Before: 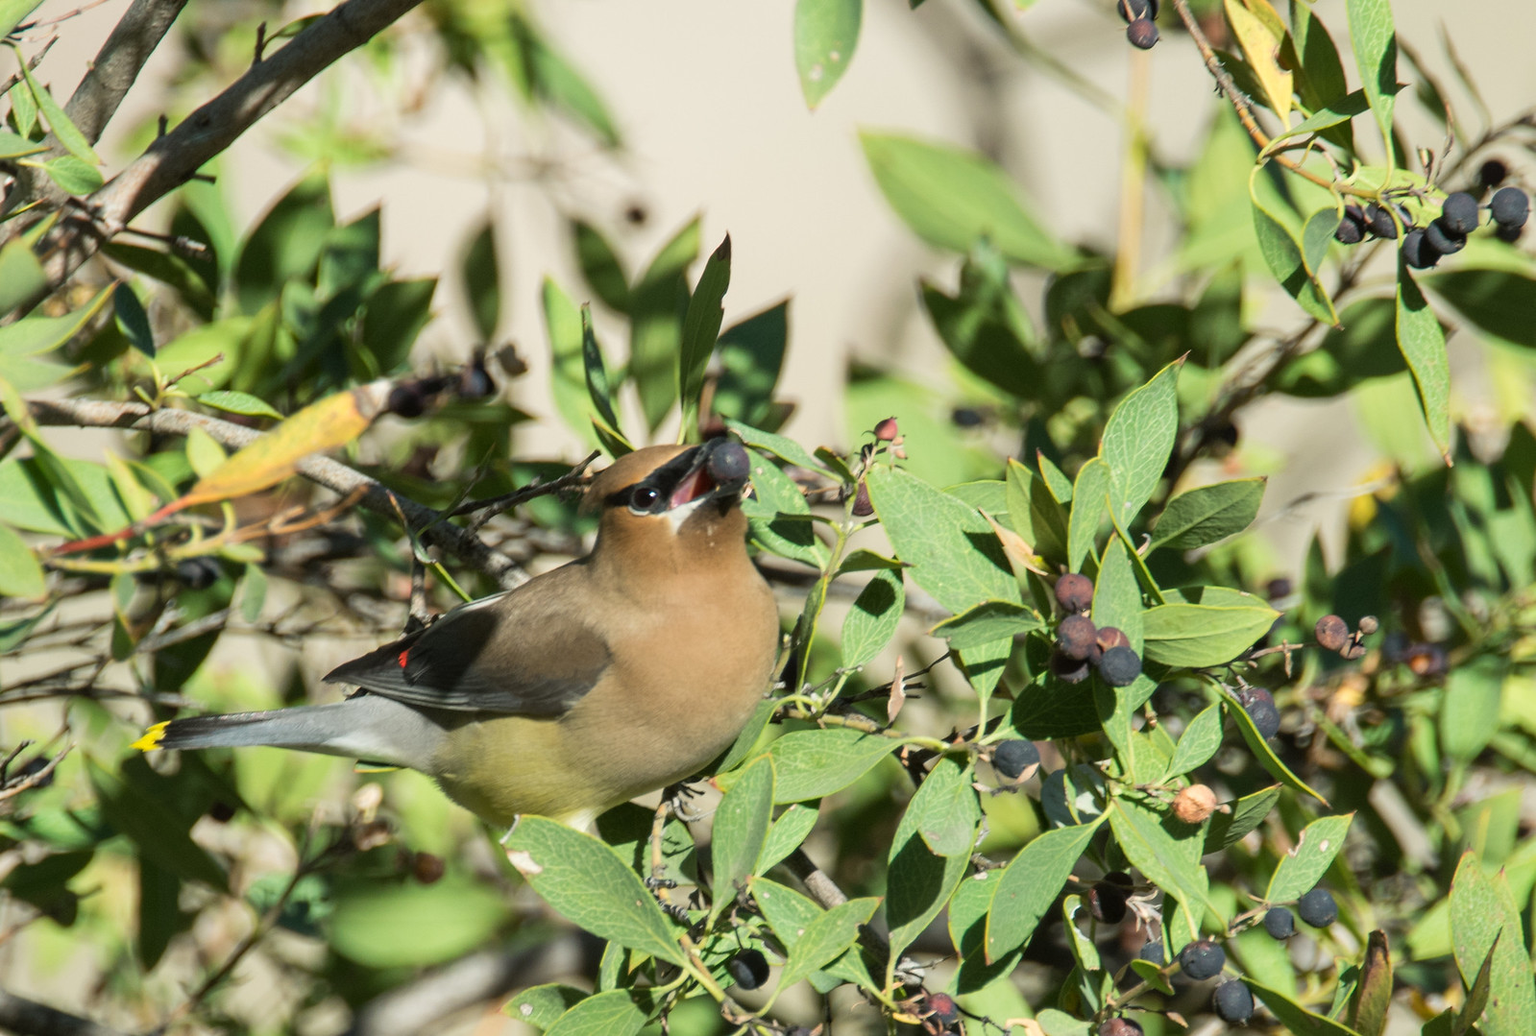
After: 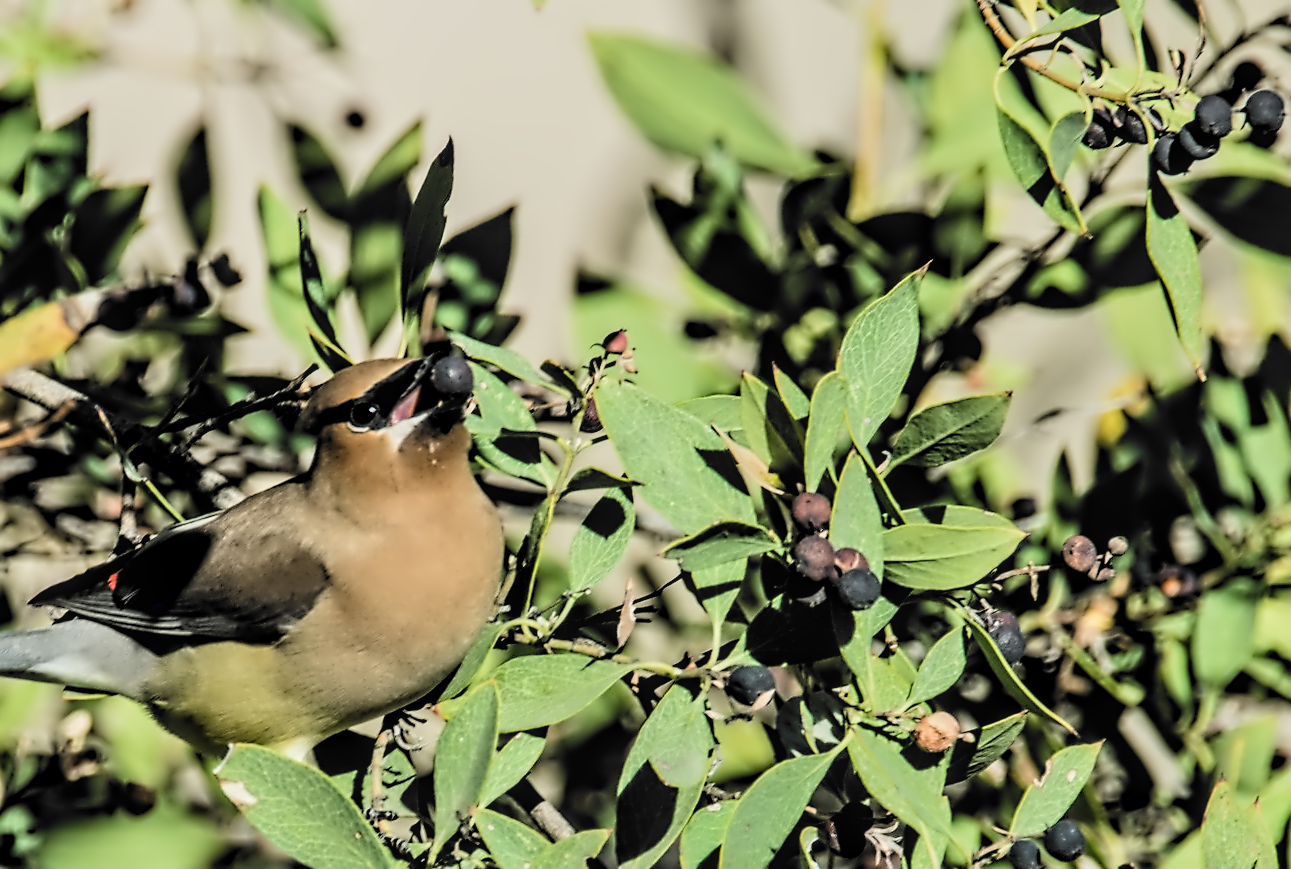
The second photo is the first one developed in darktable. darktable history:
contrast equalizer: octaves 7, y [[0.5, 0.542, 0.583, 0.625, 0.667, 0.708], [0.5 ×6], [0.5 ×6], [0, 0.033, 0.067, 0.1, 0.133, 0.167], [0, 0.05, 0.1, 0.15, 0.2, 0.25]]
crop: left 19.215%, top 9.806%, right 0.001%, bottom 9.571%
sharpen: radius 1.821, amount 0.401, threshold 1.143
local contrast: on, module defaults
filmic rgb: black relative exposure -5.1 EV, white relative exposure 3.99 EV, hardness 2.89, contrast 1.297, highlights saturation mix -28.59%, color science v6 (2022), iterations of high-quality reconstruction 0
